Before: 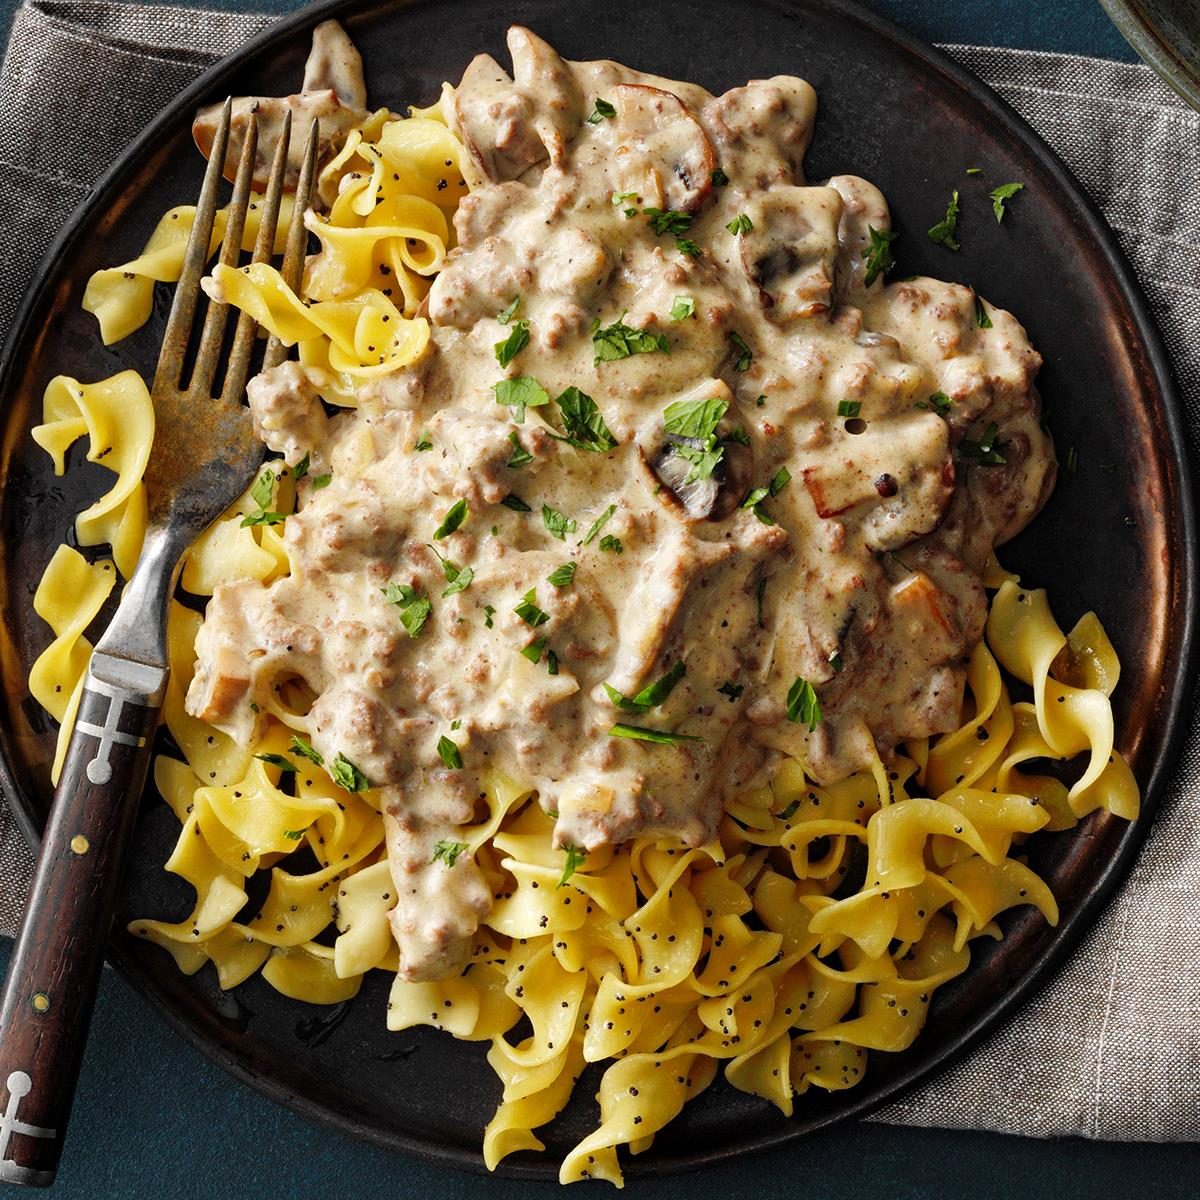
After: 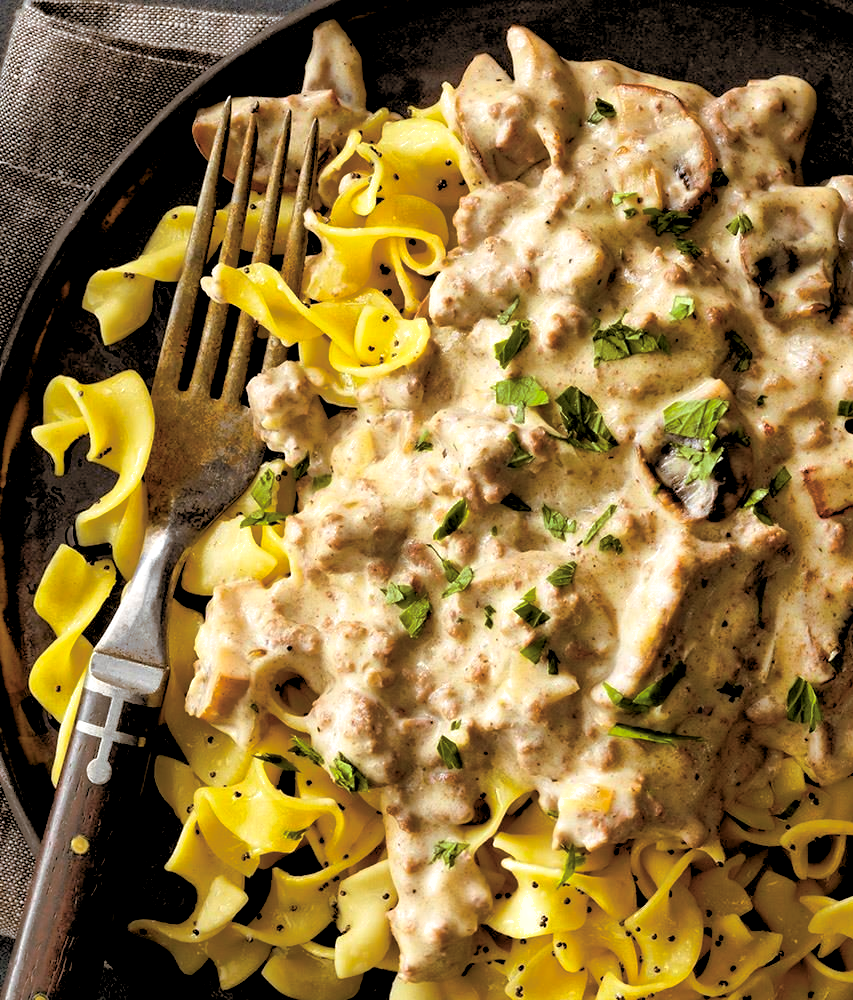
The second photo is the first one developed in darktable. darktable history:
split-toning: shadows › hue 32.4°, shadows › saturation 0.51, highlights › hue 180°, highlights › saturation 0, balance -60.17, compress 55.19%
shadows and highlights: shadows 60, highlights -60
rgb levels: levels [[0.013, 0.434, 0.89], [0, 0.5, 1], [0, 0.5, 1]]
contrast brightness saturation: contrast 0.28
crop: right 28.885%, bottom 16.626%
color balance rgb: perceptual saturation grading › global saturation 35%, perceptual saturation grading › highlights -30%, perceptual saturation grading › shadows 35%, perceptual brilliance grading › global brilliance 3%, perceptual brilliance grading › highlights -3%, perceptual brilliance grading › shadows 3%
base curve: curves: ch0 [(0, 0) (0.303, 0.277) (1, 1)]
